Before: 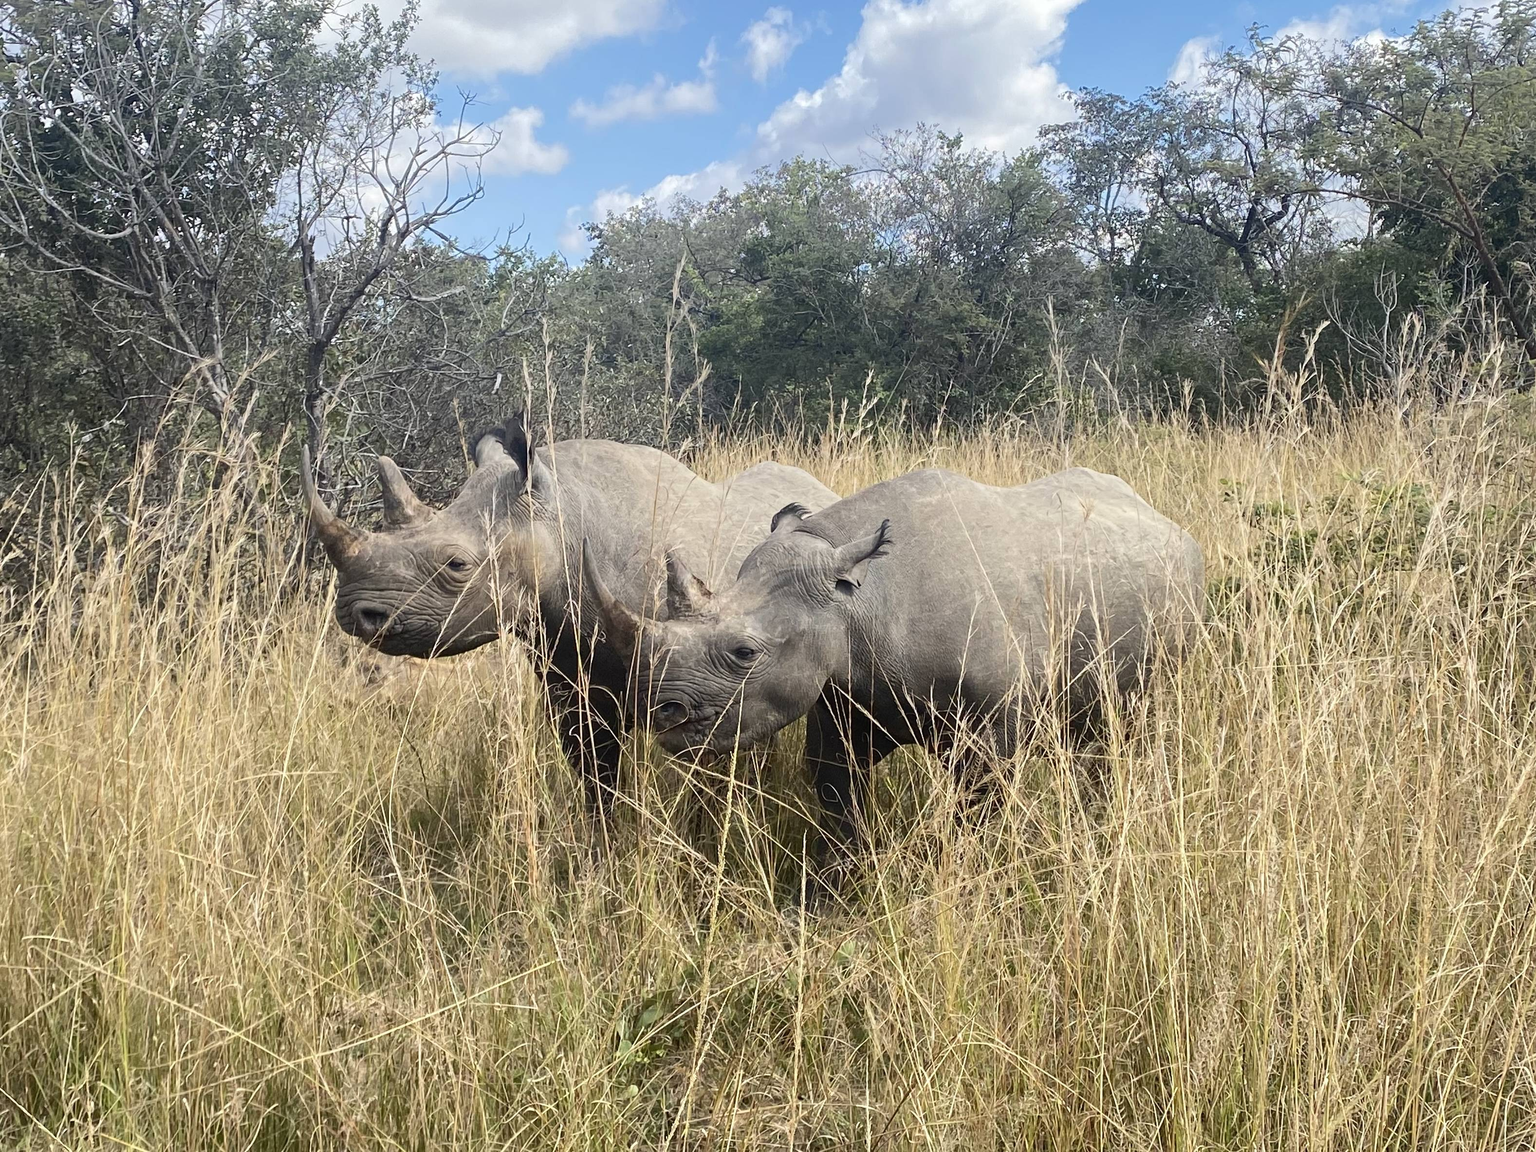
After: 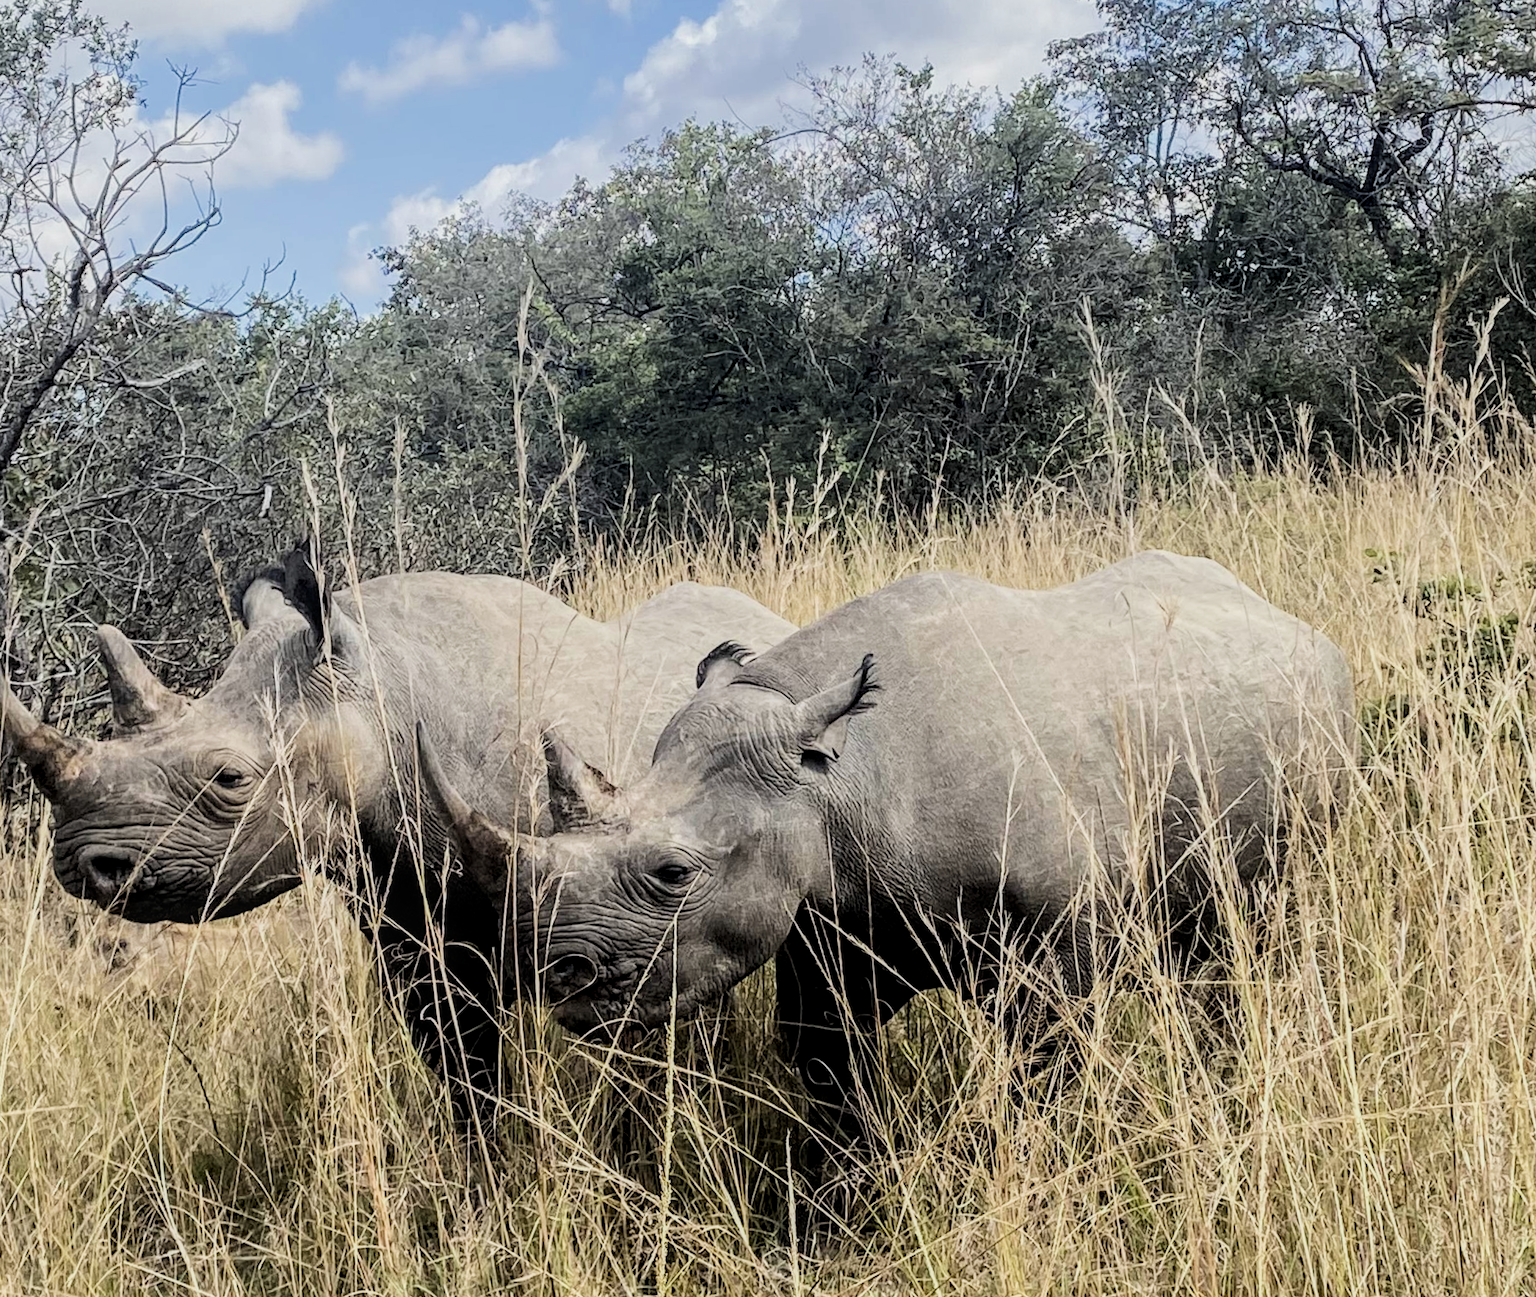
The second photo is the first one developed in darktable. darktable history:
filmic rgb: black relative exposure -5 EV, hardness 2.88, contrast 1.3
rotate and perspective: rotation -5°, crop left 0.05, crop right 0.952, crop top 0.11, crop bottom 0.89
local contrast: on, module defaults
crop: left 18.479%, right 12.2%, bottom 13.971%
